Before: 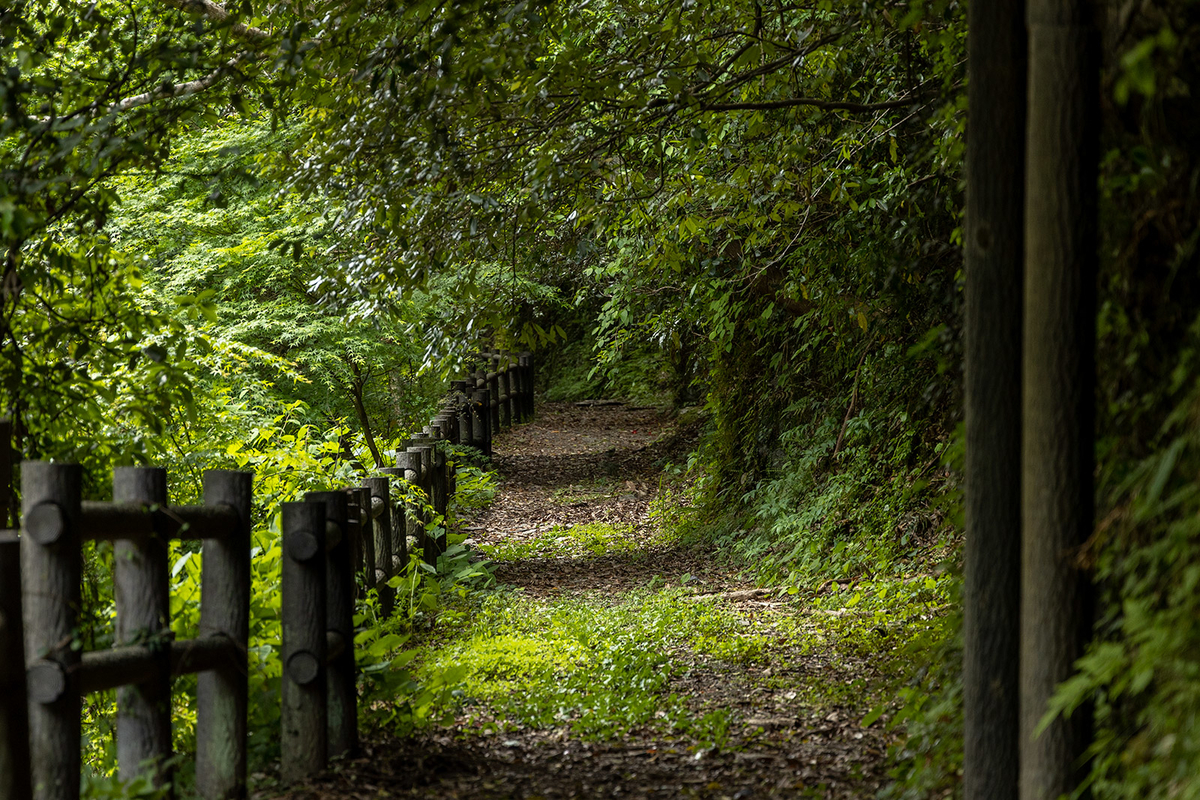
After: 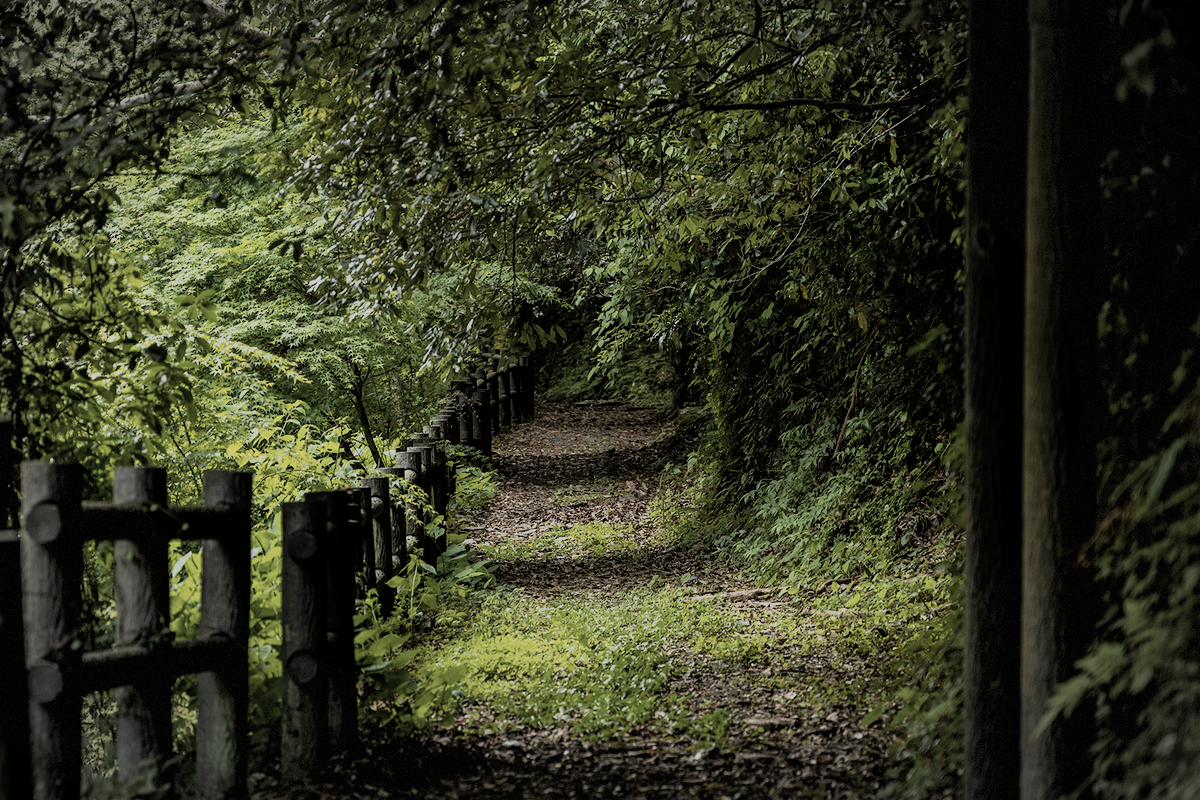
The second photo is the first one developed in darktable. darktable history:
filmic rgb: black relative exposure -7.14 EV, white relative exposure 5.34 EV, hardness 3.02
color correction: highlights b* 0.006, saturation 0.593
velvia: on, module defaults
vignetting: automatic ratio true, dithering 8-bit output, unbound false
